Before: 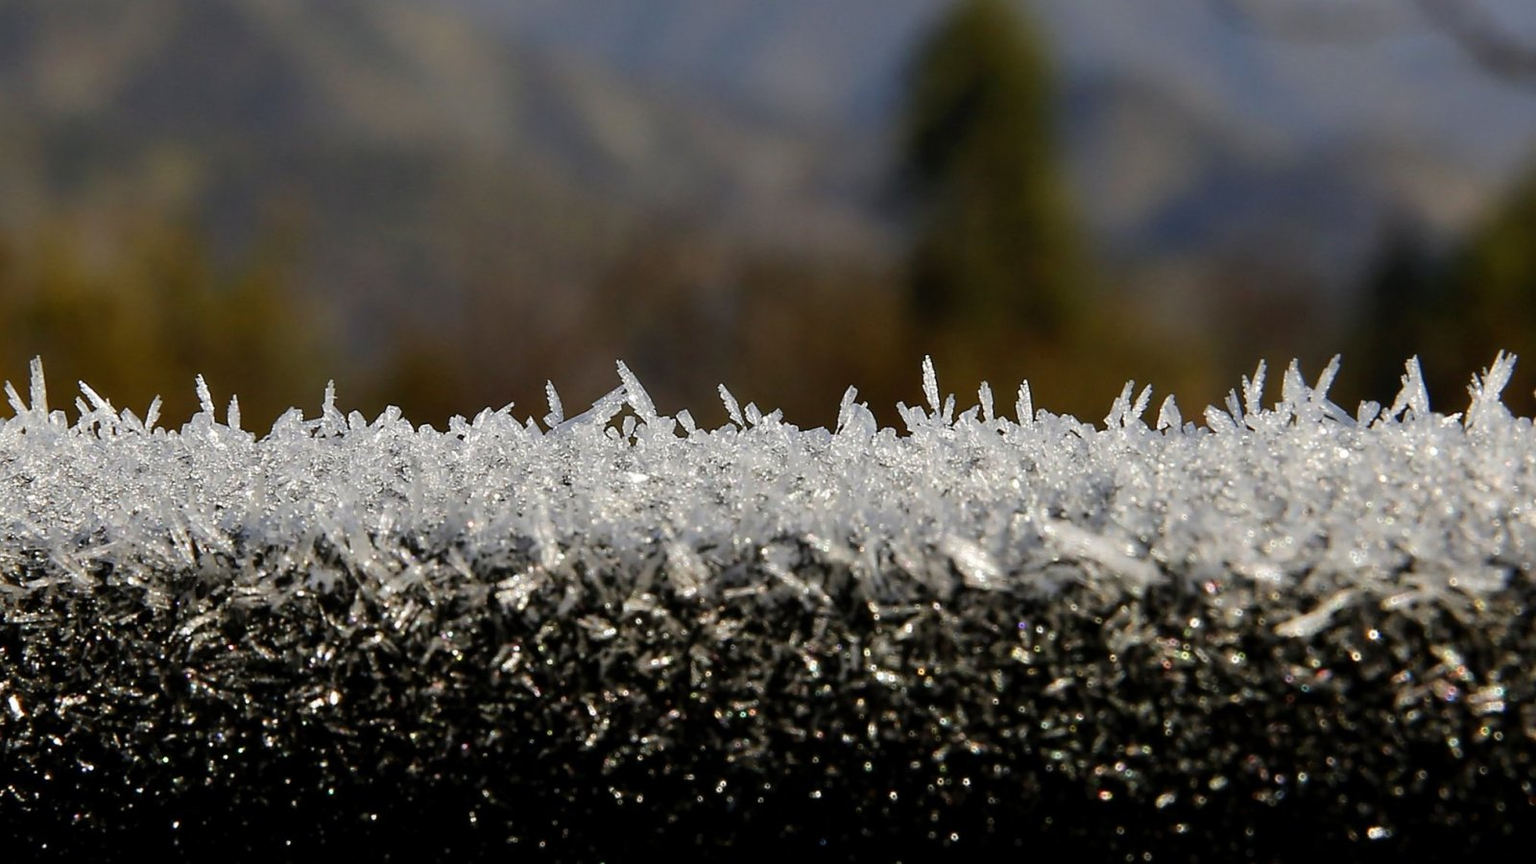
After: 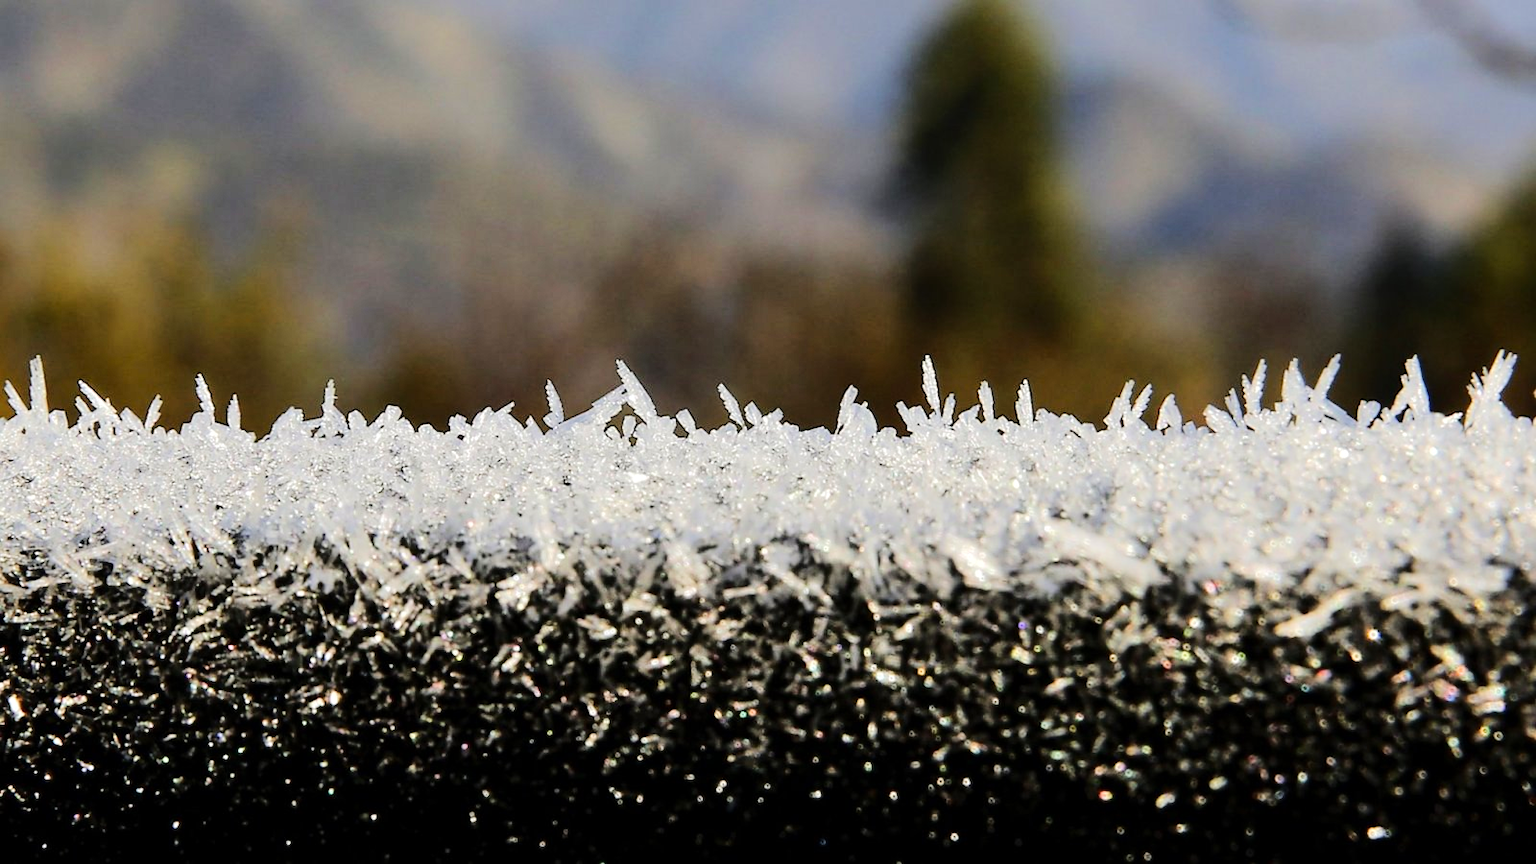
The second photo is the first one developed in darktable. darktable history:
tone equalizer: -7 EV 0.149 EV, -6 EV 0.609 EV, -5 EV 1.17 EV, -4 EV 1.31 EV, -3 EV 1.14 EV, -2 EV 0.6 EV, -1 EV 0.15 EV, edges refinement/feathering 500, mask exposure compensation -1.57 EV, preserve details no
